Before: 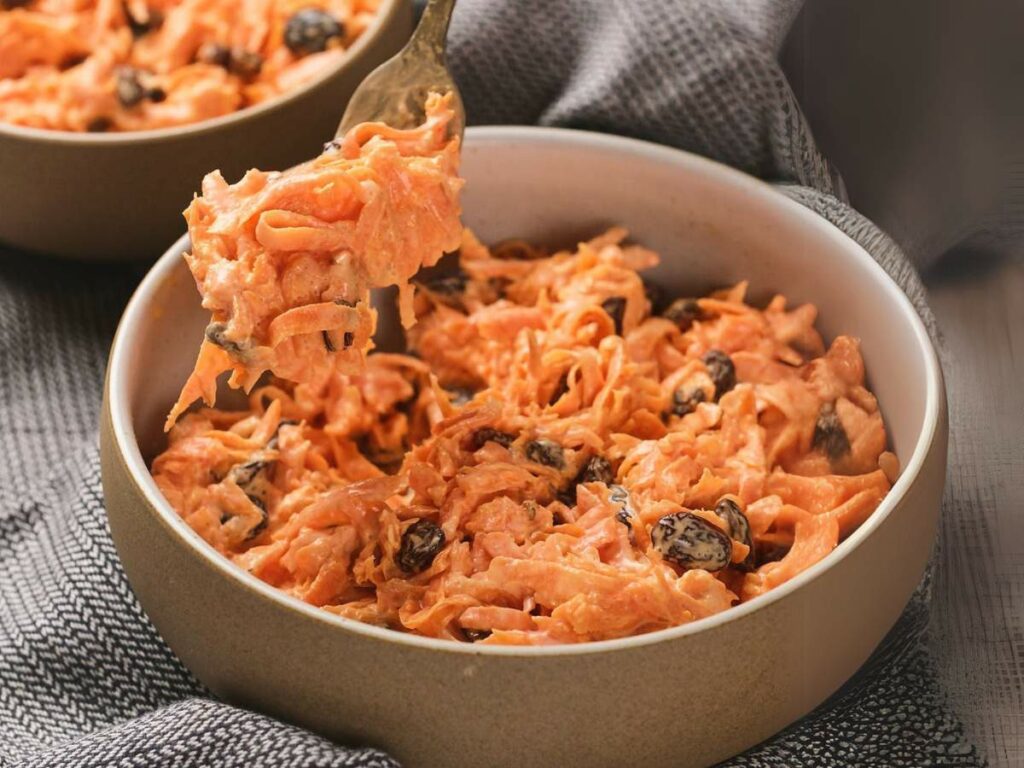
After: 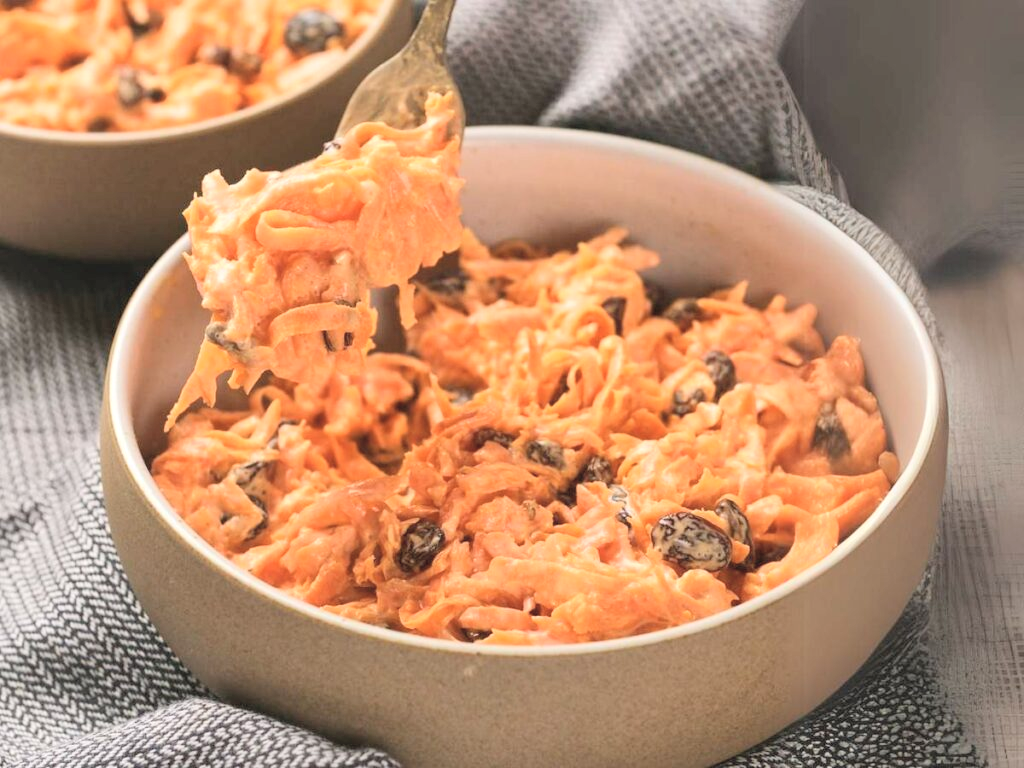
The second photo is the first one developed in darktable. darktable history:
local contrast: mode bilateral grid, contrast 20, coarseness 50, detail 120%, midtone range 0.2
global tonemap: drago (0.7, 100)
